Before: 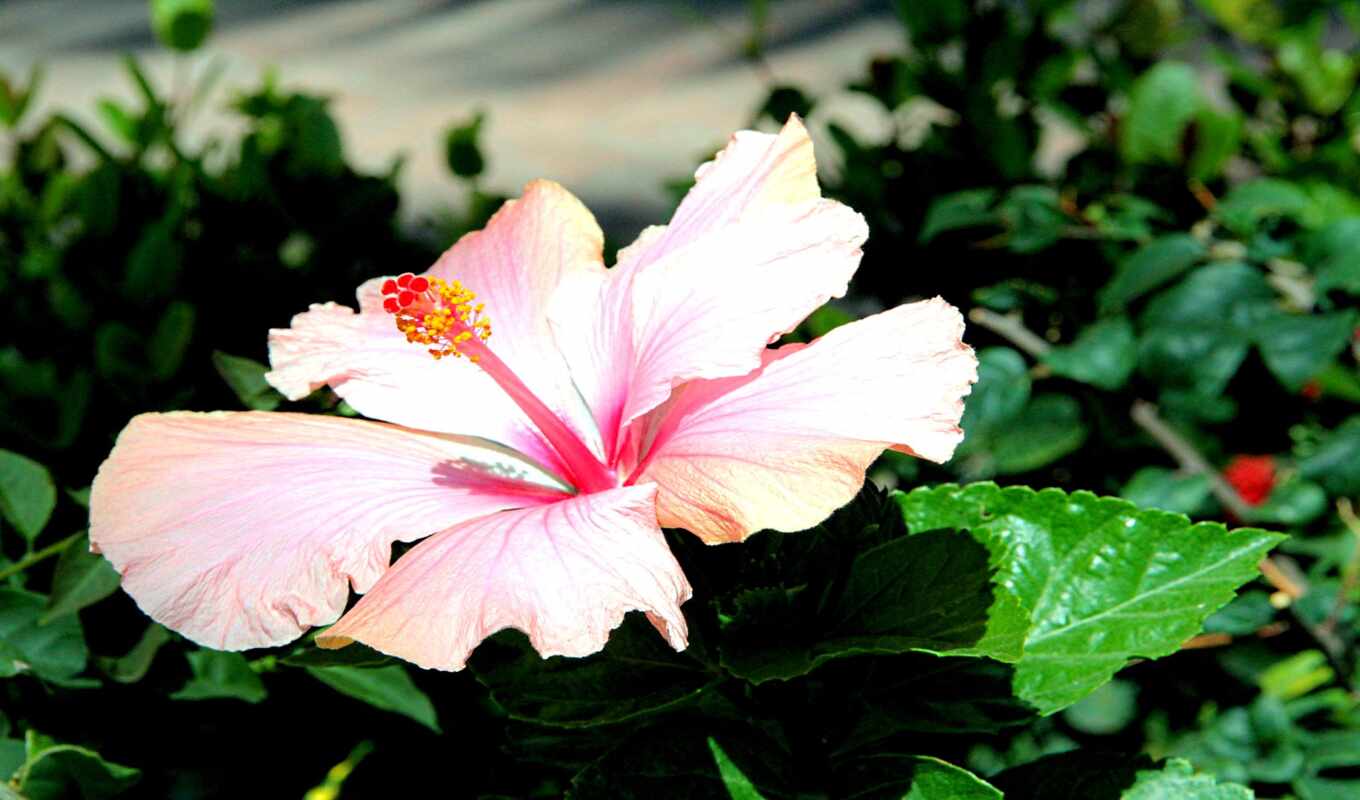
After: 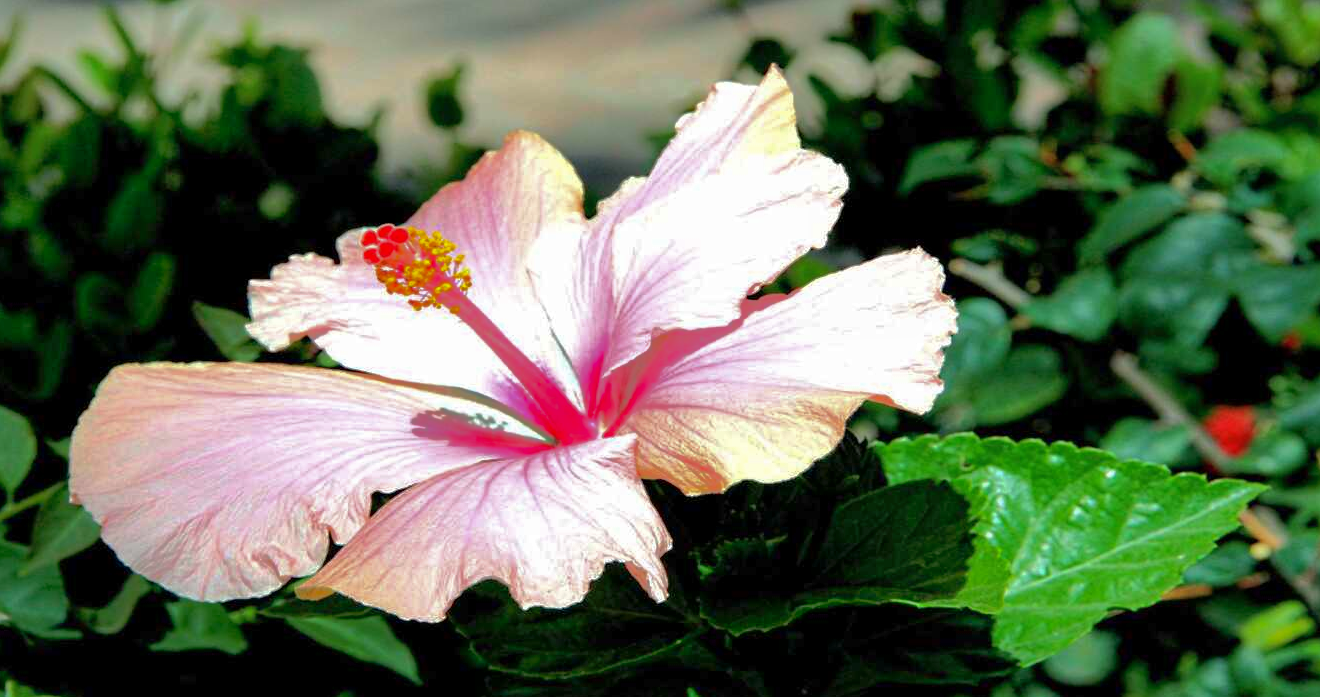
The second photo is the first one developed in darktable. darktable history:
shadows and highlights: highlights -60
crop: left 1.507%, top 6.147%, right 1.379%, bottom 6.637%
